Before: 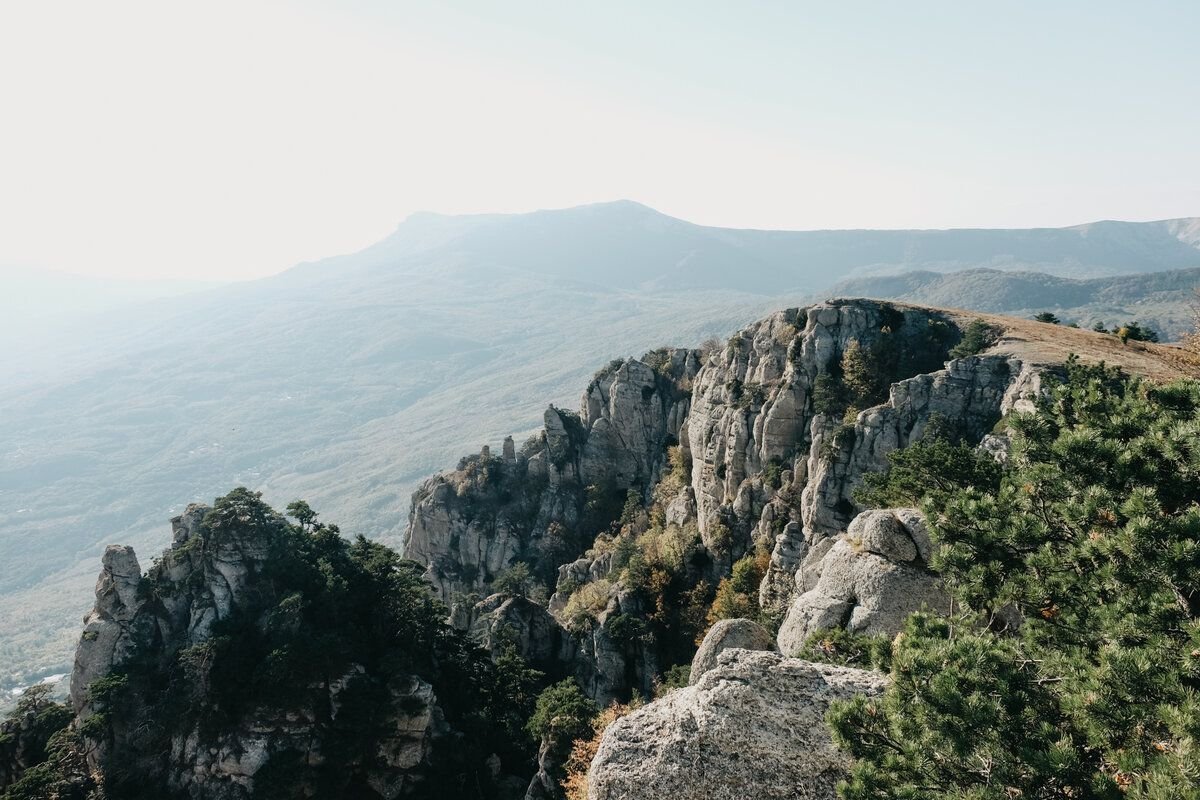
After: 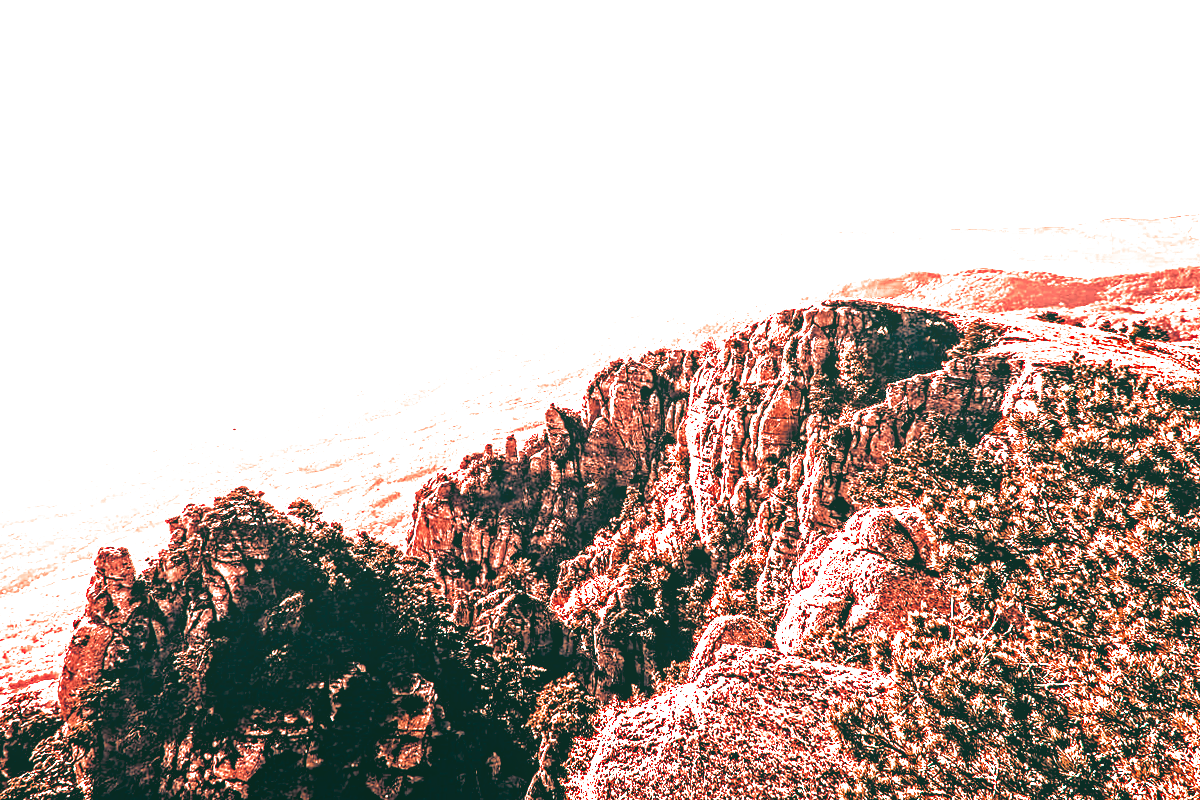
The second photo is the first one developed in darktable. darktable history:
lens correction: corrections distortion & TCA, scale 1, crop 1, focal 24, aperture 11, distance 1000, camera "Canon EOS 6D", lens "Canon EF 24-105mm f/4L IS USM"
white balance: red 3
split-toning: shadows › hue 216°, shadows › saturation 1, highlights › hue 57.6°, balance -33.4
rgb curve: curves: ch0 [(0.123, 0.061) (0.995, 0.887)]; ch1 [(0.06, 0.116) (1, 0.906)]; ch2 [(0, 0) (0.824, 0.69) (1, 1)], mode RGB, independent channels, compensate middle gray true
local contrast: highlights 68%, shadows 68%, detail 82%, midtone range 0.325
contrast equalizer: octaves 7, y [[0.406, 0.494, 0.589, 0.753, 0.877, 0.999], [0.5 ×6], [0.5 ×6], [0 ×6], [0 ×6]]
